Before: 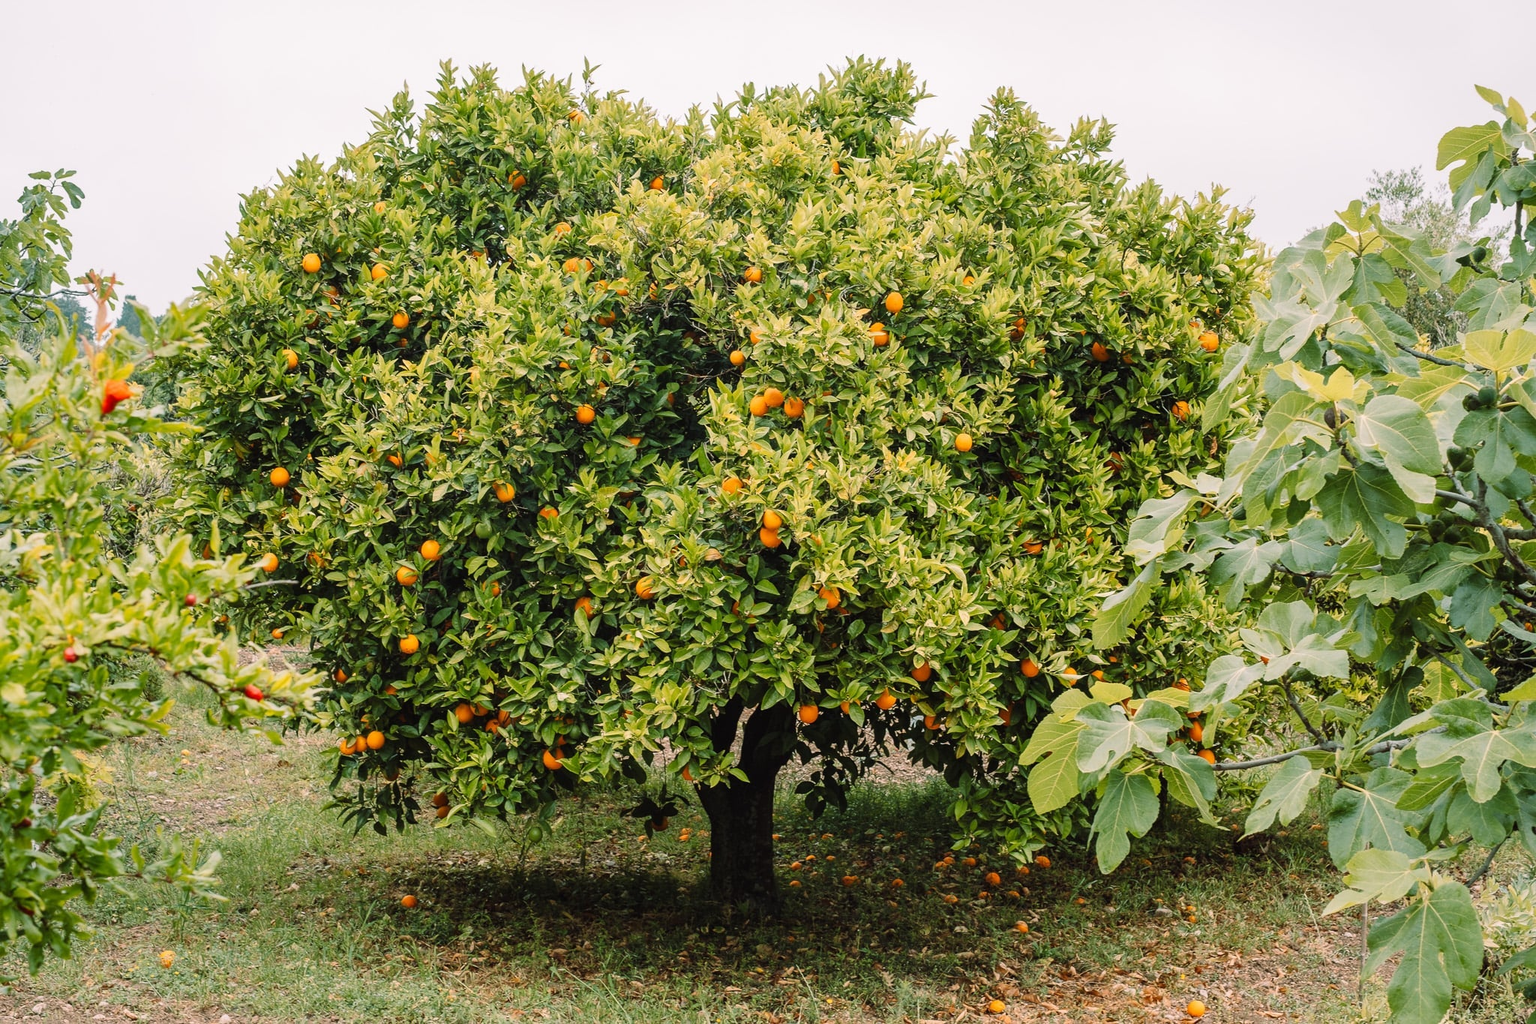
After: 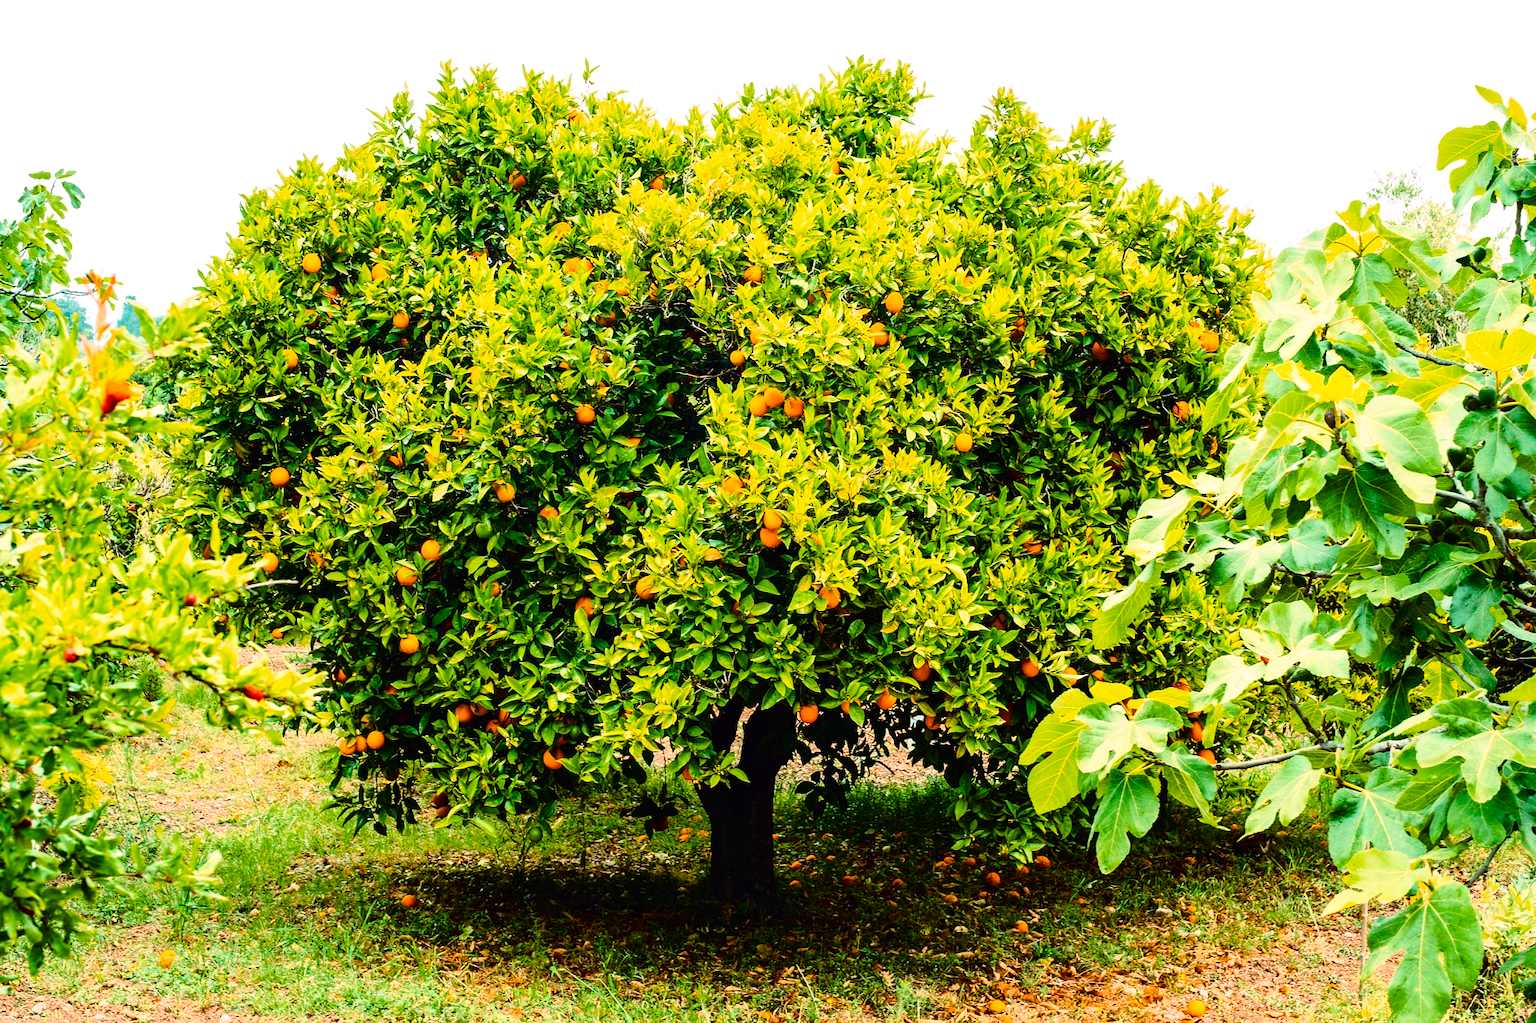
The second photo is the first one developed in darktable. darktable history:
color balance rgb: shadows lift › chroma 3.127%, shadows lift › hue 281.48°, linear chroma grading › global chroma 15.137%, perceptual saturation grading › global saturation 30.748%, perceptual brilliance grading › highlights 17.096%, perceptual brilliance grading › mid-tones 31.754%, perceptual brilliance grading › shadows -31.158%, global vibrance 6.85%, saturation formula JzAzBz (2021)
tone curve: curves: ch0 [(0, 0) (0.051, 0.03) (0.096, 0.071) (0.241, 0.247) (0.455, 0.525) (0.594, 0.697) (0.741, 0.845) (0.871, 0.933) (1, 0.984)]; ch1 [(0, 0) (0.1, 0.038) (0.318, 0.243) (0.399, 0.351) (0.478, 0.469) (0.499, 0.499) (0.534, 0.549) (0.565, 0.594) (0.601, 0.634) (0.666, 0.7) (1, 1)]; ch2 [(0, 0) (0.453, 0.45) (0.479, 0.483) (0.504, 0.499) (0.52, 0.519) (0.541, 0.559) (0.592, 0.612) (0.824, 0.815) (1, 1)], color space Lab, independent channels, preserve colors none
tone equalizer: -8 EV -0.425 EV, -7 EV -0.367 EV, -6 EV -0.295 EV, -5 EV -0.259 EV, -3 EV 0.236 EV, -2 EV 0.306 EV, -1 EV 0.415 EV, +0 EV 0.396 EV
